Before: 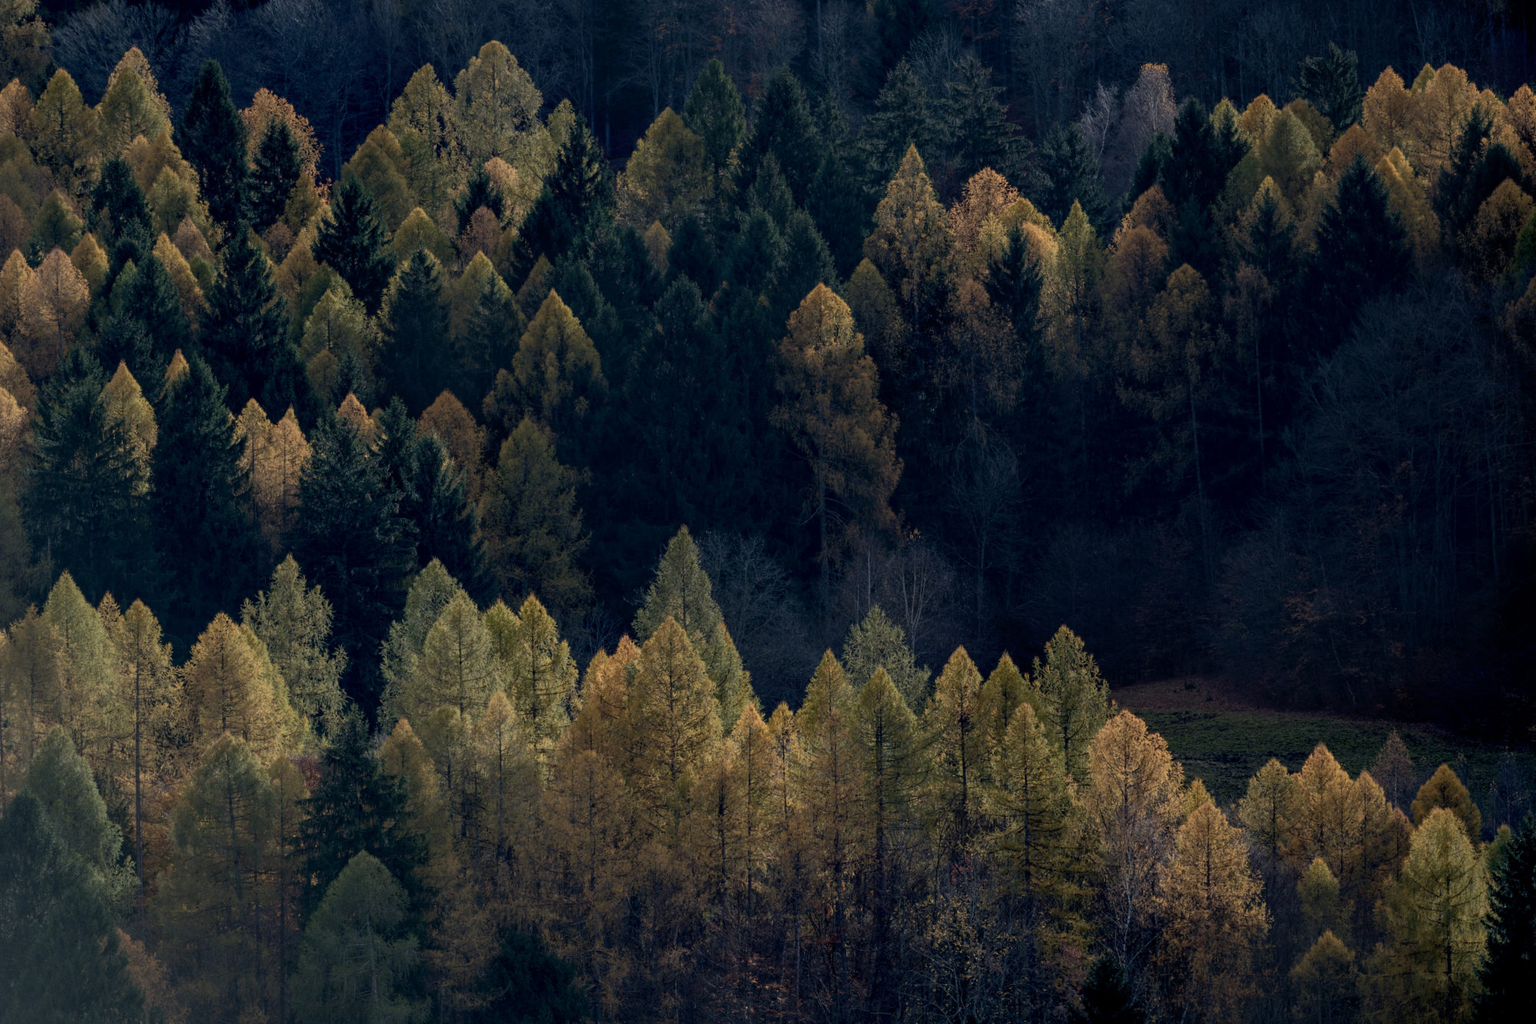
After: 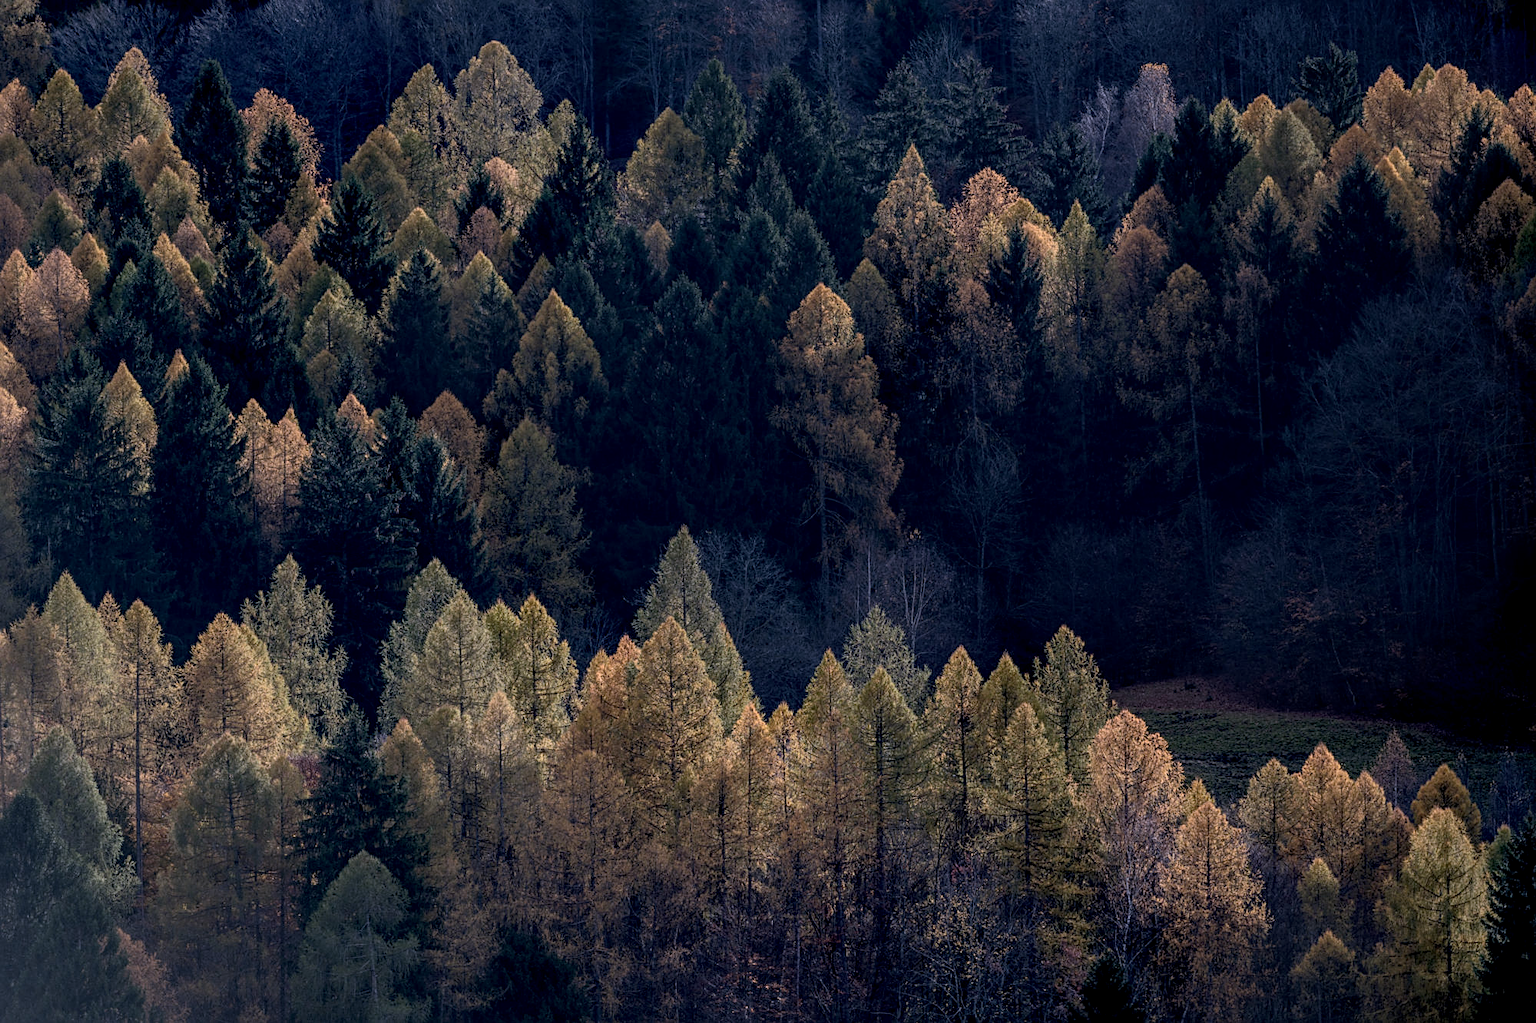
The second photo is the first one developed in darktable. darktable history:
sharpen: on, module defaults
contrast equalizer: octaves 7, y [[0.6 ×6], [0.55 ×6], [0 ×6], [0 ×6], [0 ×6]], mix 0.15
white balance: red 1.042, blue 1.17
local contrast: on, module defaults
